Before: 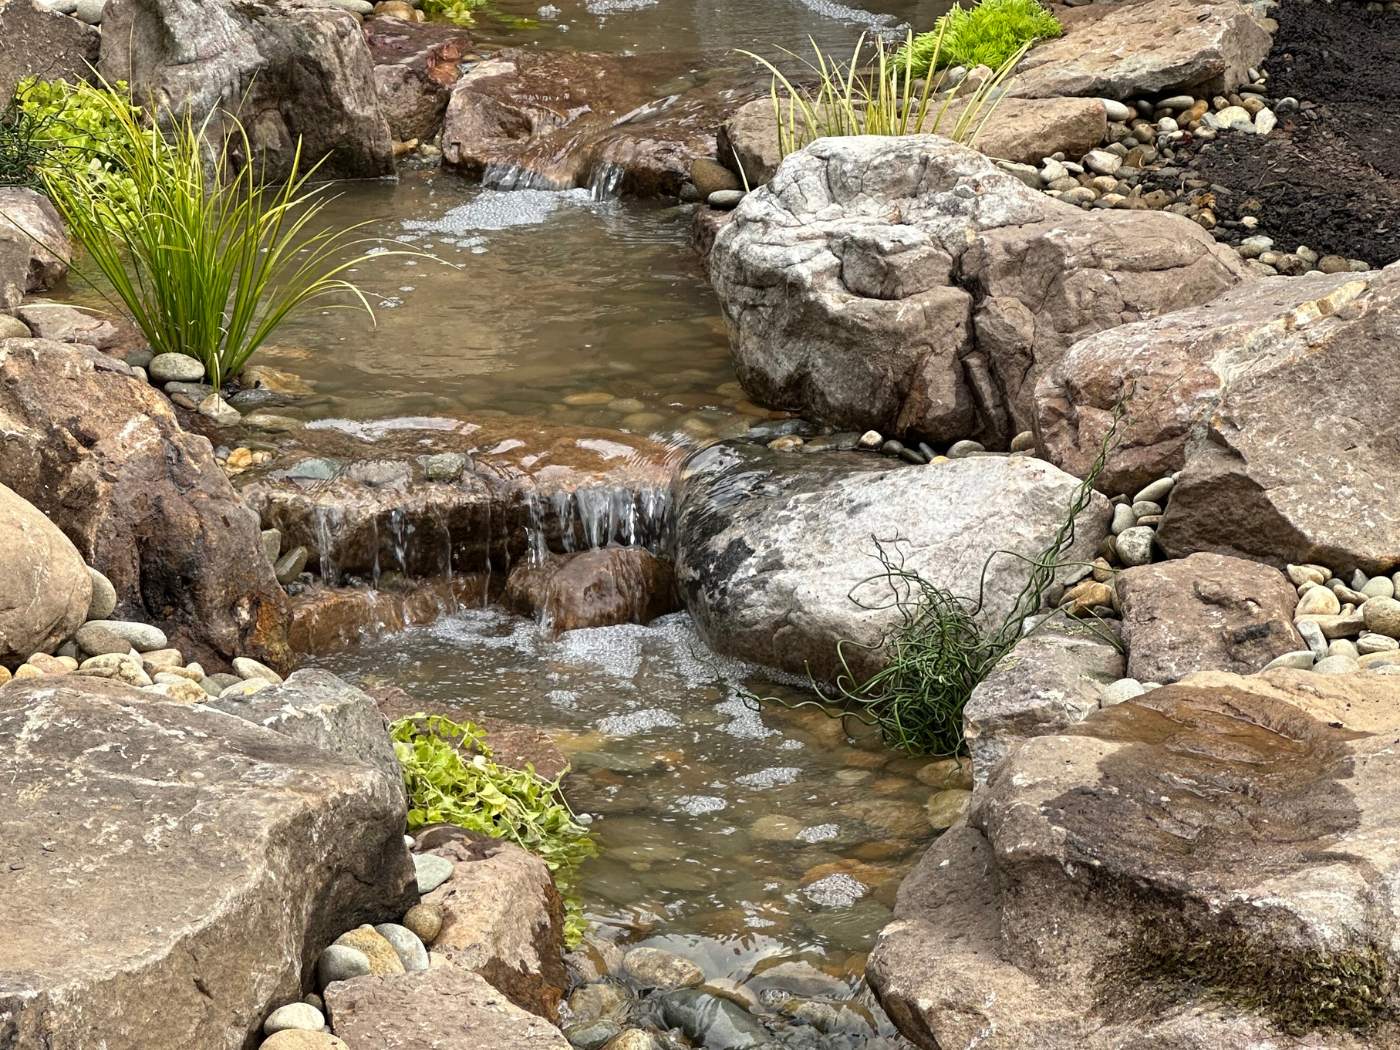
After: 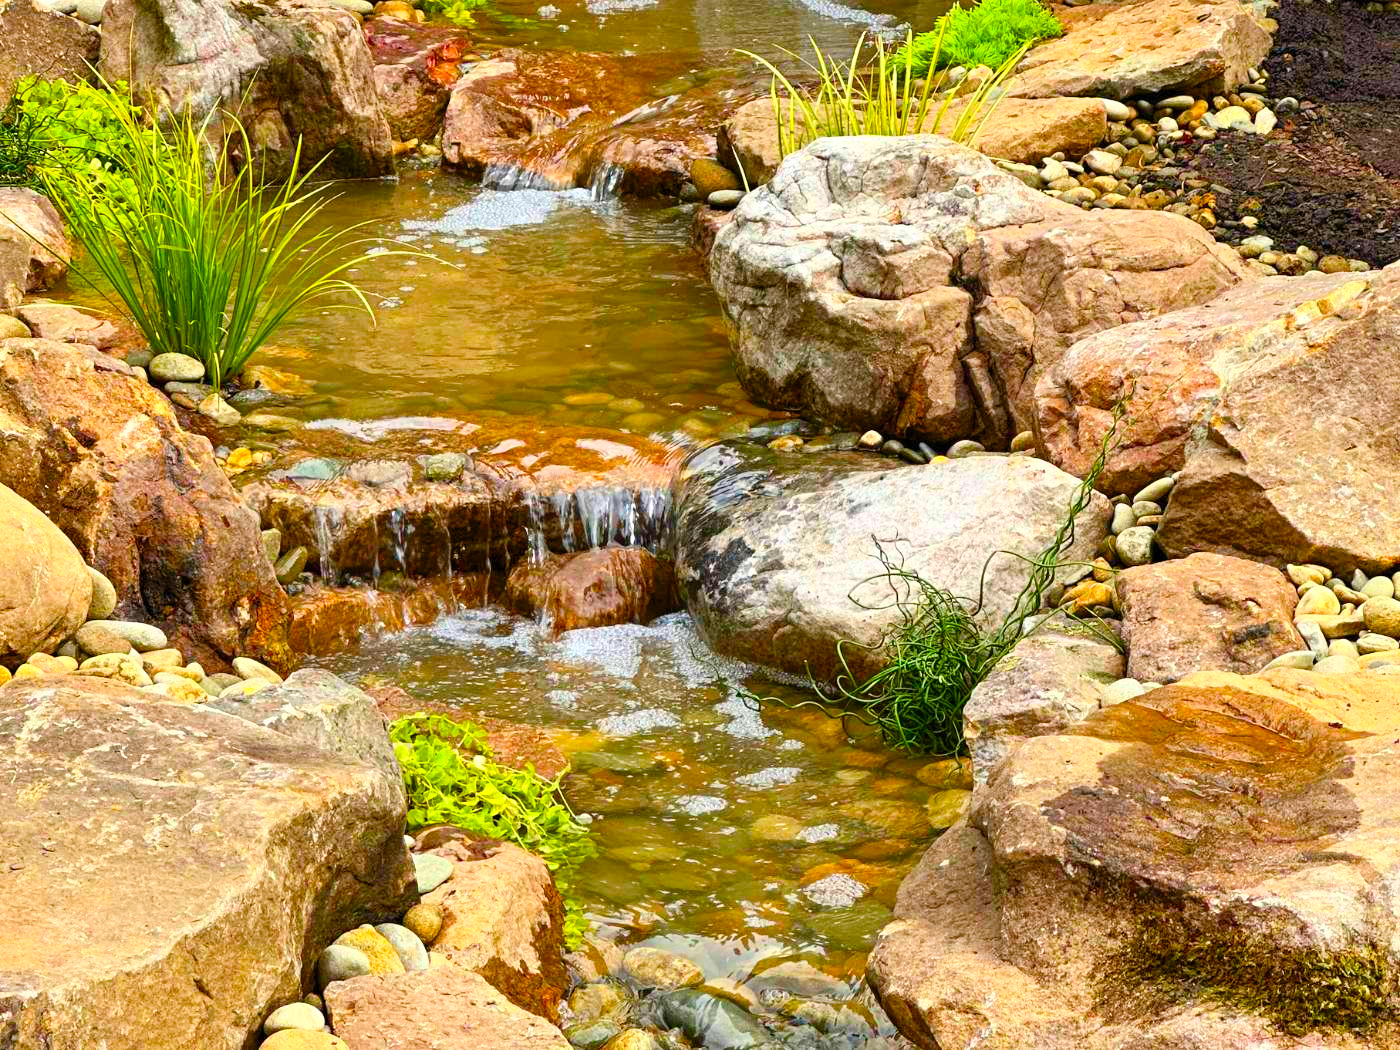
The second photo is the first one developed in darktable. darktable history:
color balance rgb: perceptual saturation grading › global saturation 20%, perceptual saturation grading › highlights -25%, perceptual saturation grading › shadows 50.52%, global vibrance 40.24%
contrast brightness saturation: contrast 0.2, brightness 0.2, saturation 0.8
